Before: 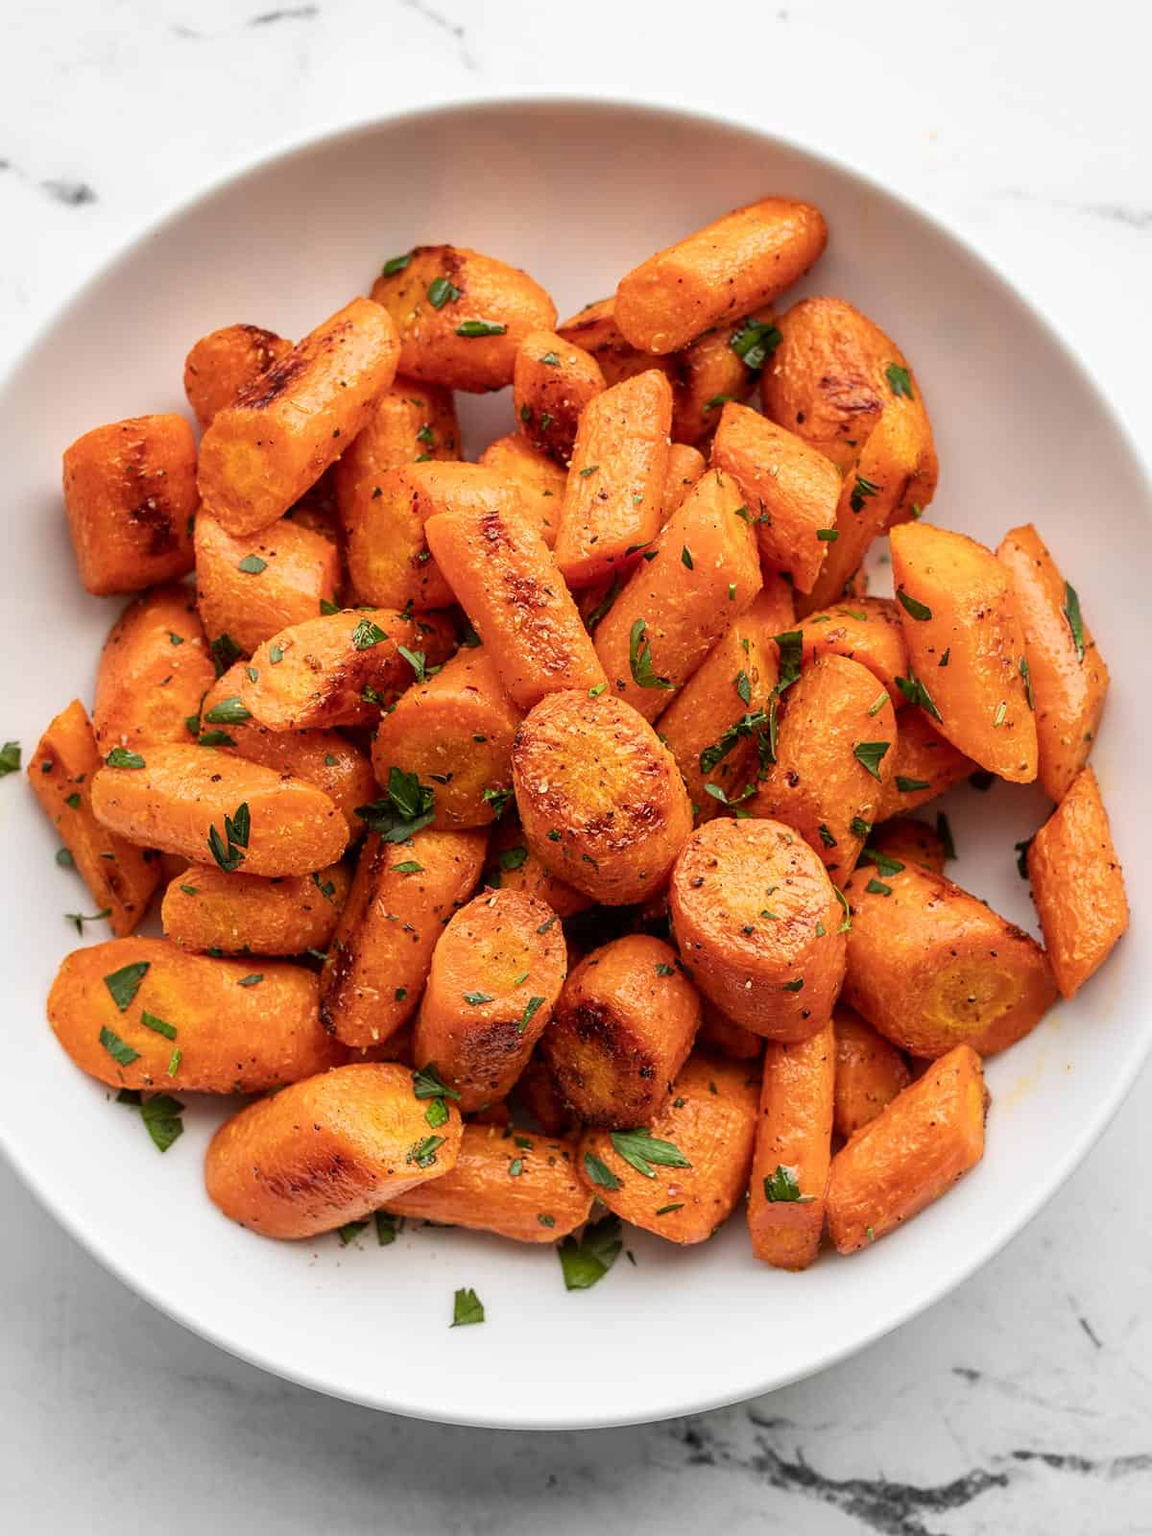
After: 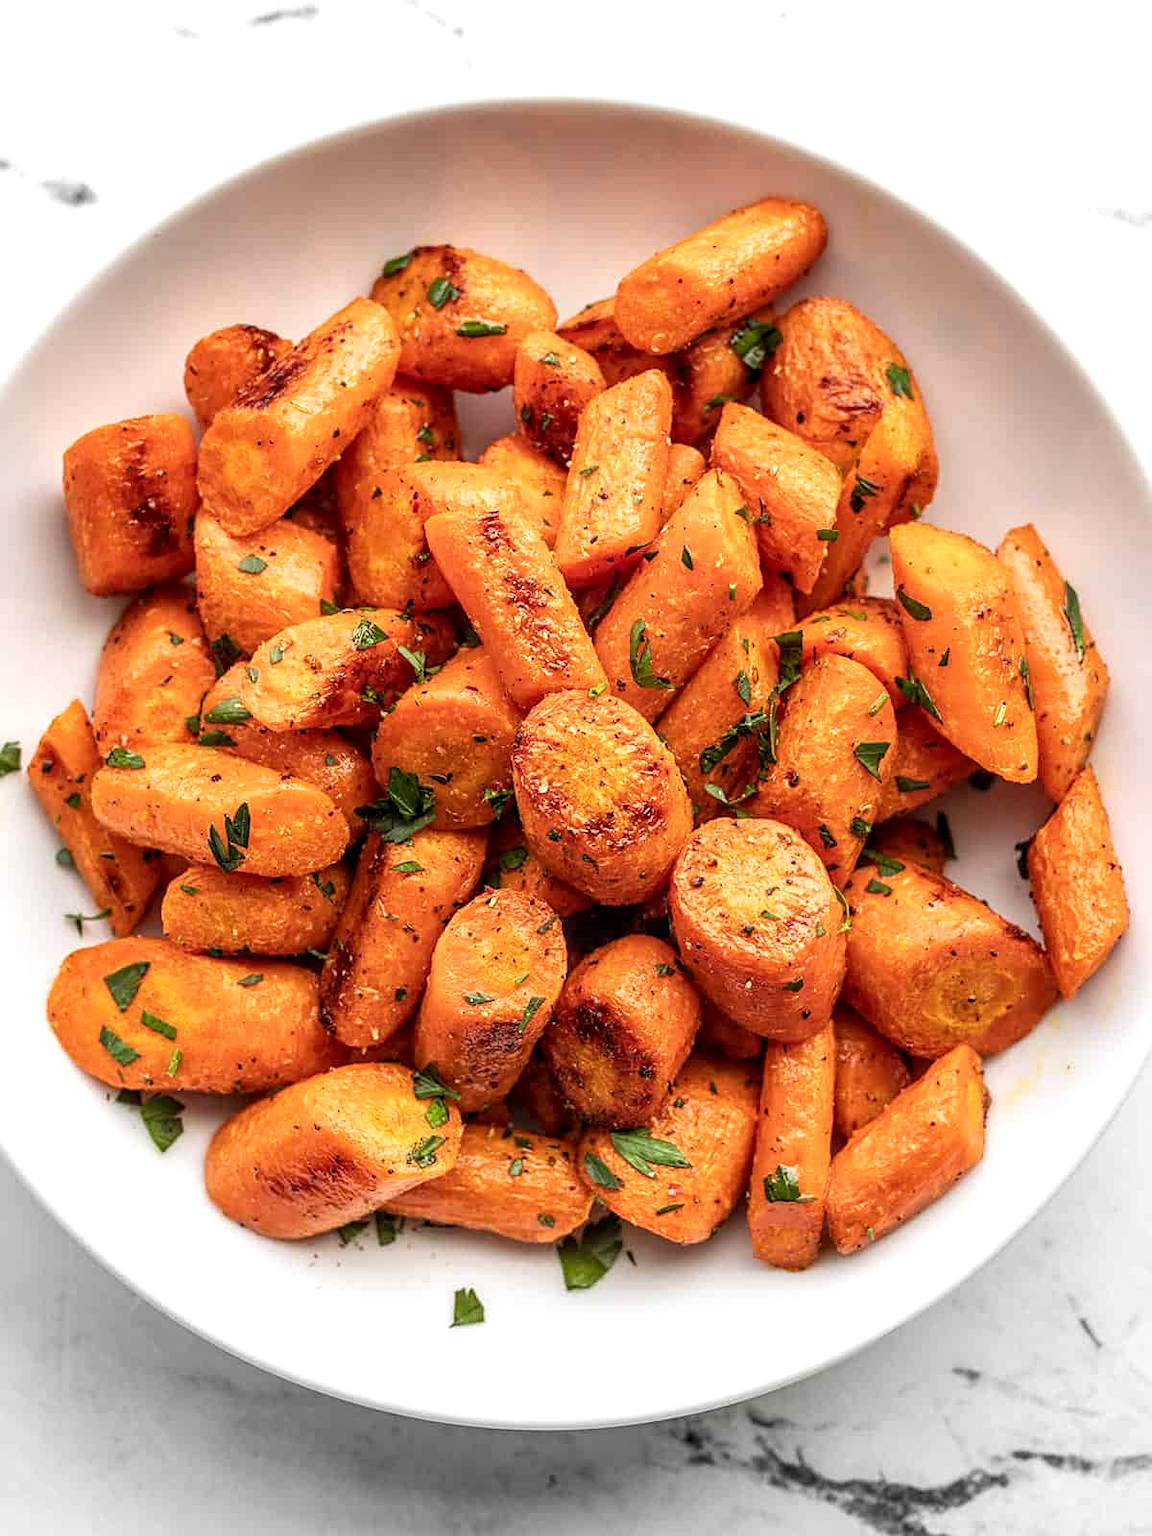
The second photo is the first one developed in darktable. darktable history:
exposure: exposure 0.298 EV, compensate highlight preservation false
local contrast: on, module defaults
sharpen: amount 0.201
